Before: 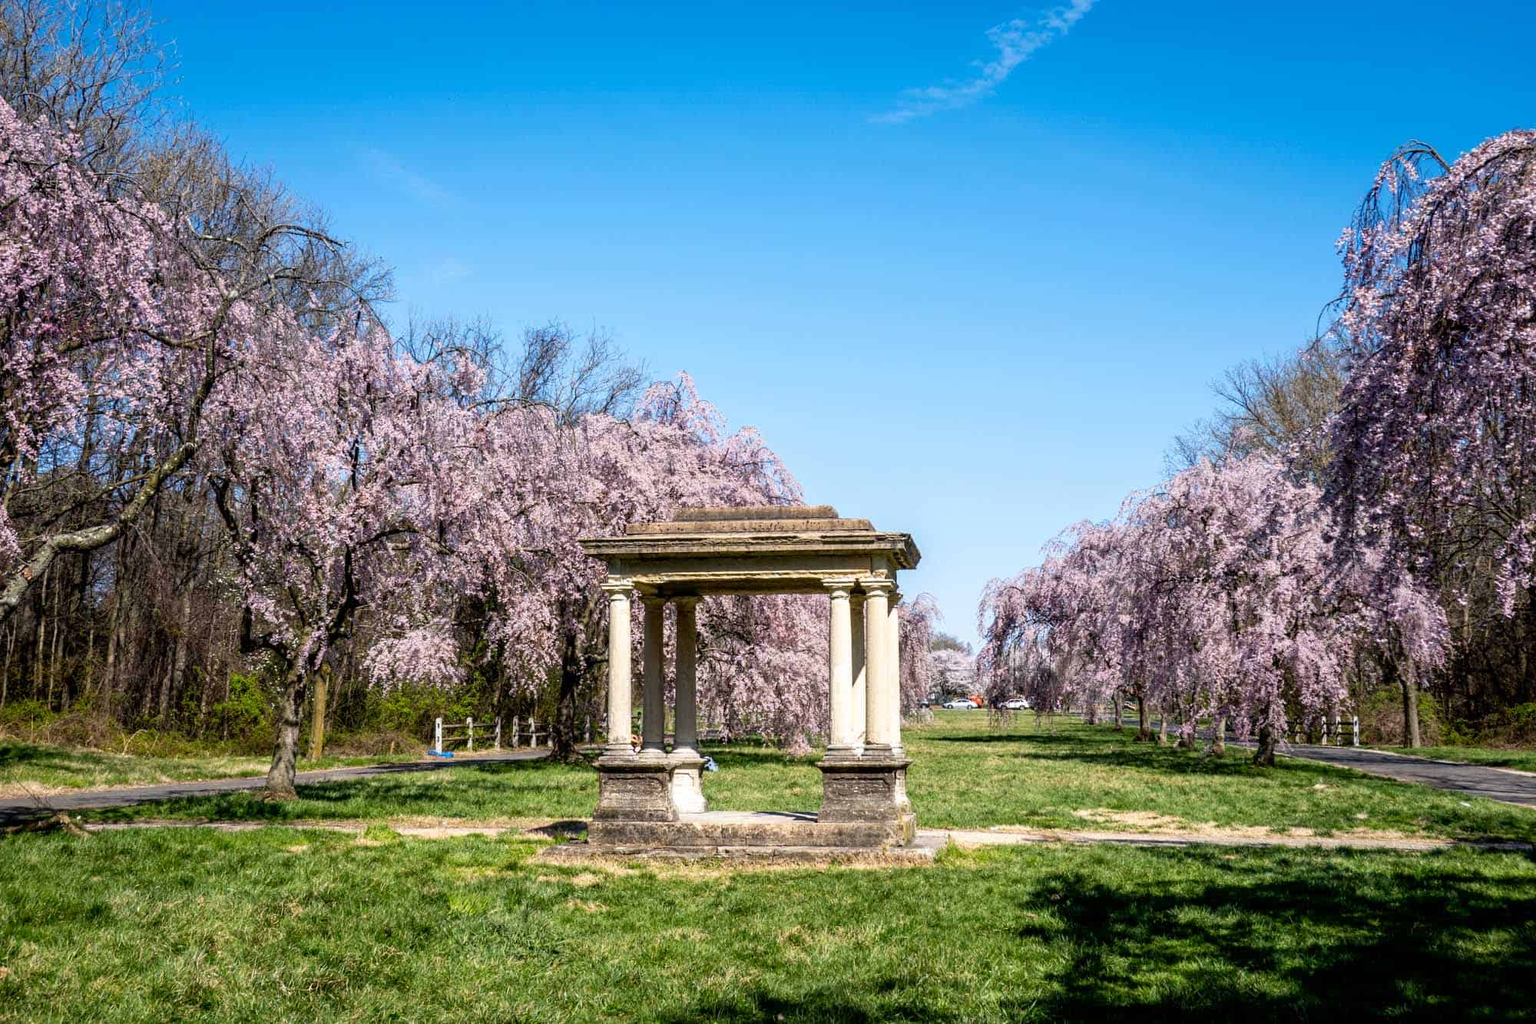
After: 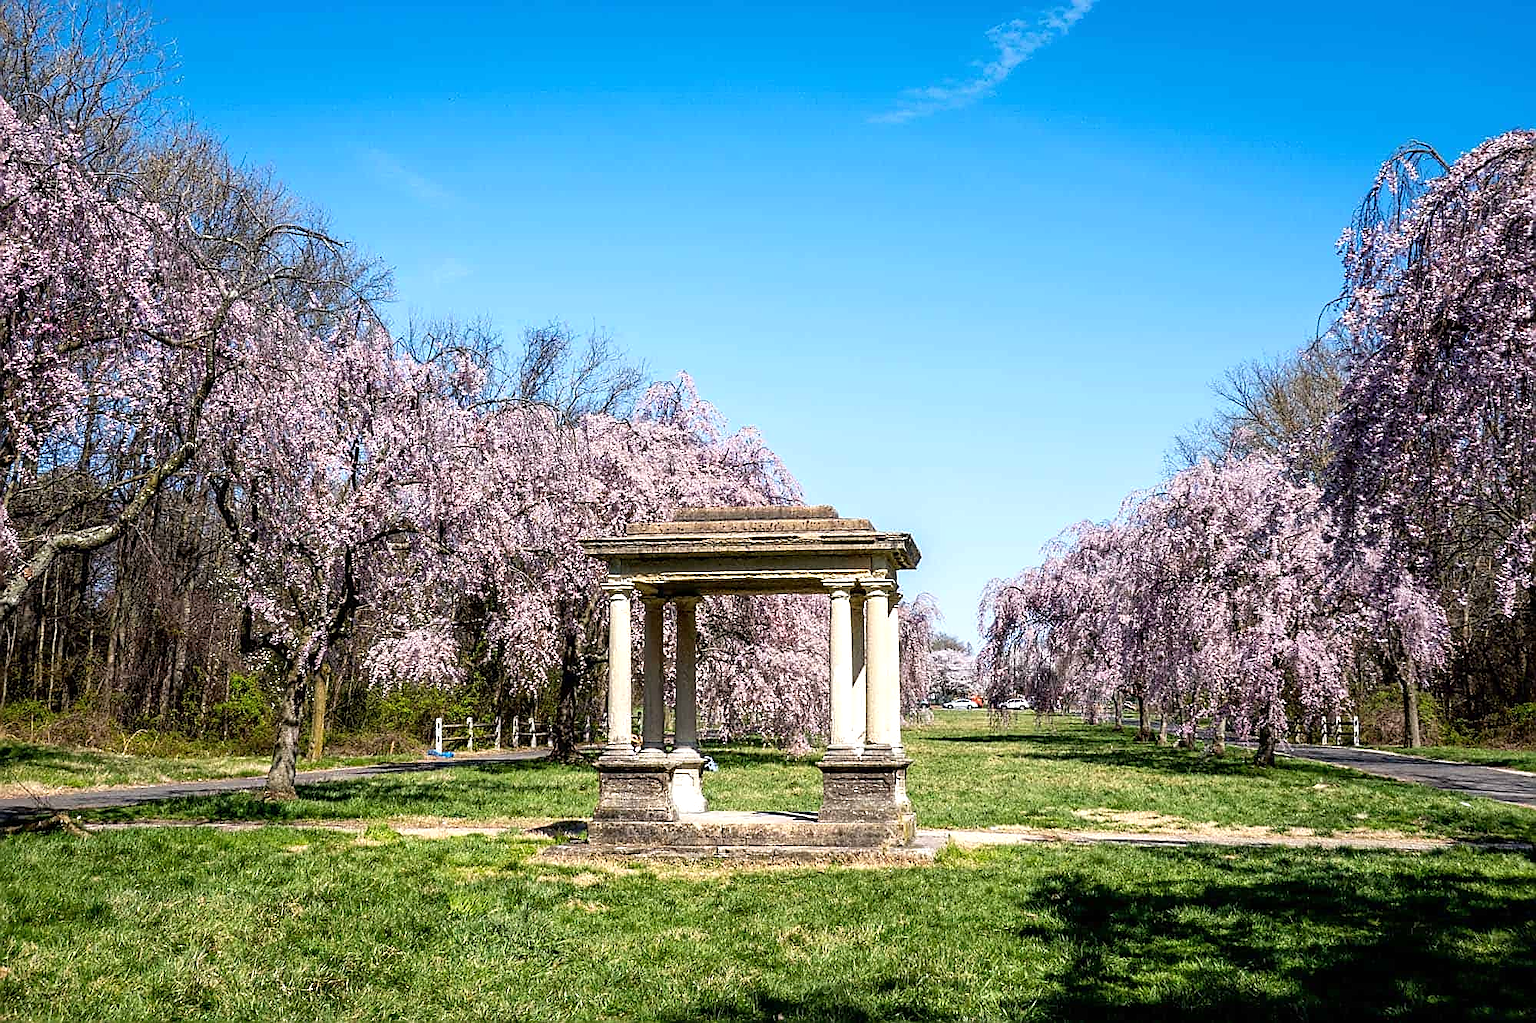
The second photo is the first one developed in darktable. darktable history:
sharpen: radius 1.4, amount 1.25, threshold 0.7
exposure: exposure 0.2 EV, compensate highlight preservation false
